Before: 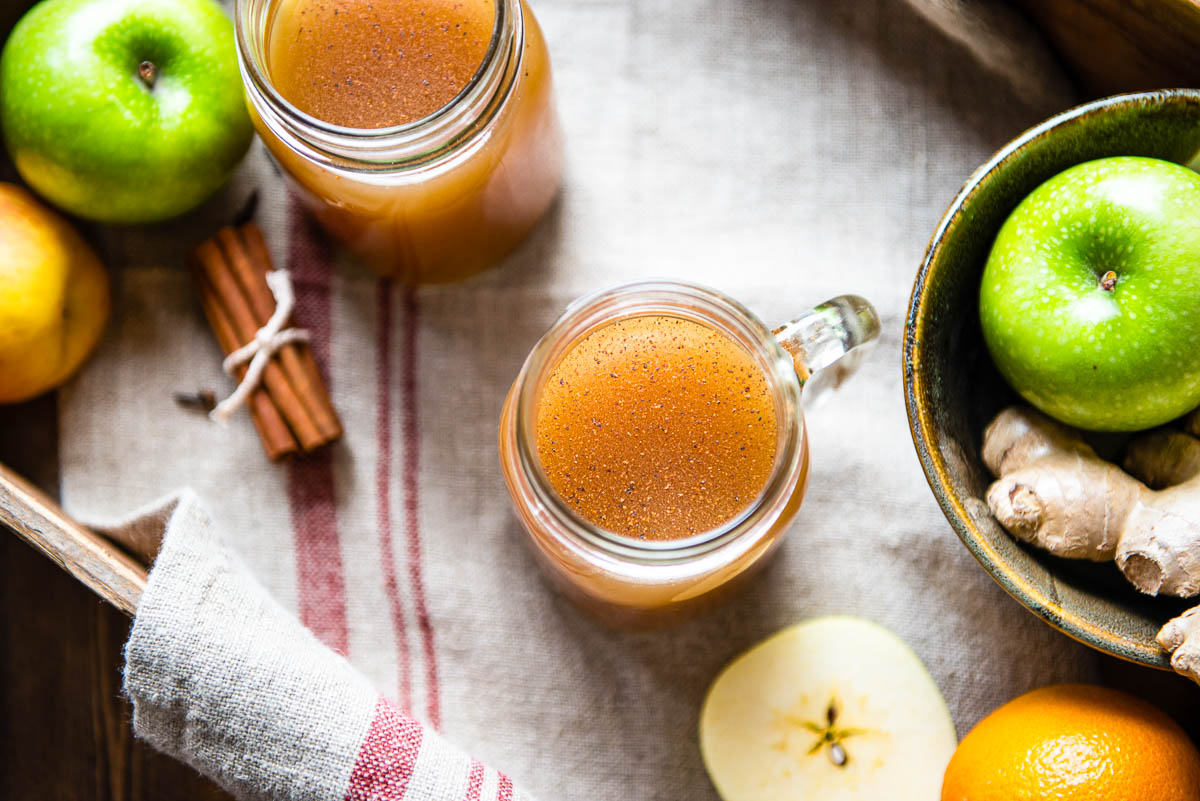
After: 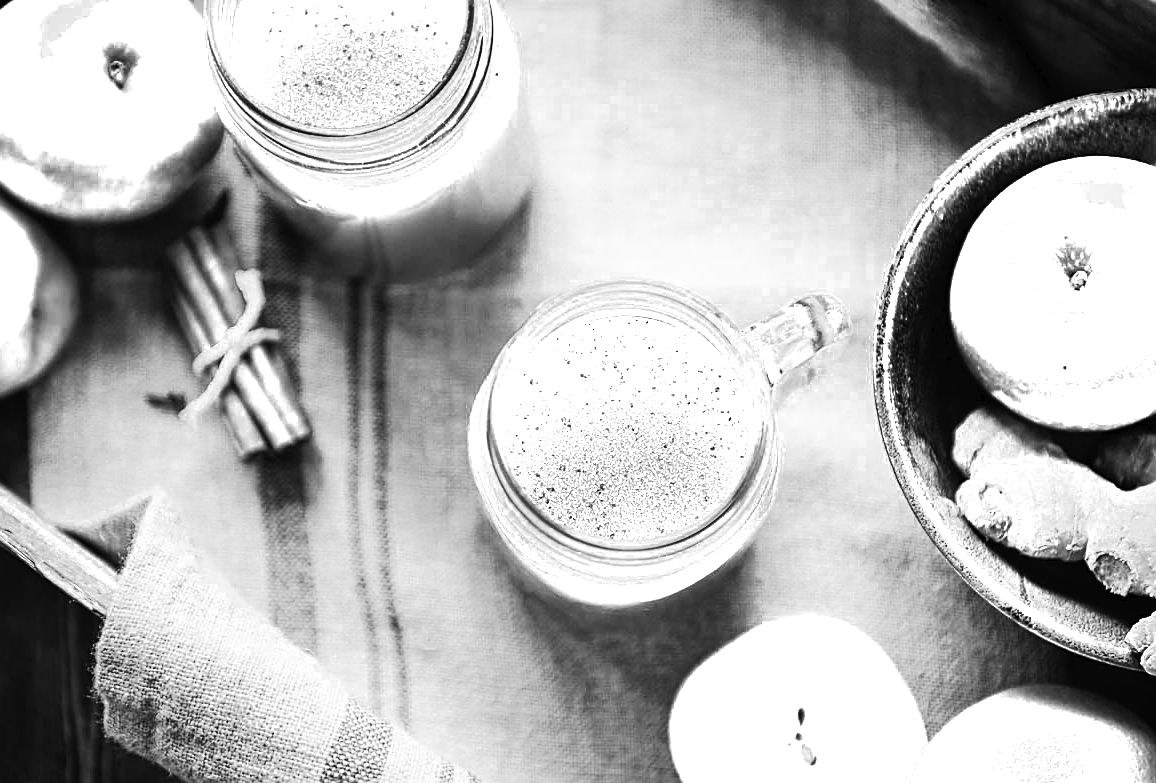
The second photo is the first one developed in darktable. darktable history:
color zones: curves: ch0 [(0, 0.554) (0.146, 0.662) (0.293, 0.86) (0.503, 0.774) (0.637, 0.106) (0.74, 0.072) (0.866, 0.488) (0.998, 0.569)]; ch1 [(0, 0) (0.143, 0) (0.286, 0) (0.429, 0) (0.571, 0) (0.714, 0) (0.857, 0)]
crop and rotate: left 2.536%, right 1.107%, bottom 2.246%
vignetting: fall-off radius 60.92%
tone curve: curves: ch0 [(0, 0) (0.003, 0.019) (0.011, 0.022) (0.025, 0.029) (0.044, 0.041) (0.069, 0.06) (0.1, 0.09) (0.136, 0.123) (0.177, 0.163) (0.224, 0.206) (0.277, 0.268) (0.335, 0.35) (0.399, 0.436) (0.468, 0.526) (0.543, 0.624) (0.623, 0.713) (0.709, 0.779) (0.801, 0.845) (0.898, 0.912) (1, 1)], preserve colors none
white balance: emerald 1
sharpen: on, module defaults
